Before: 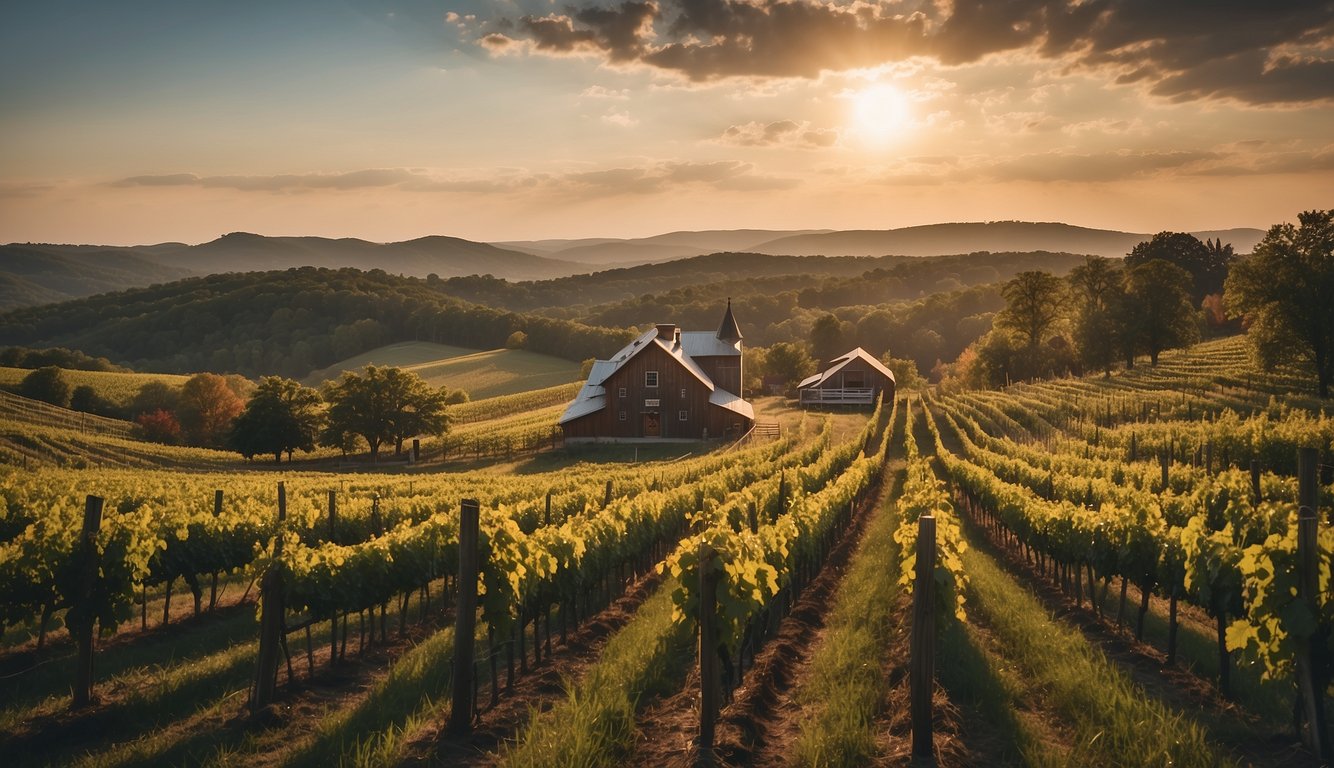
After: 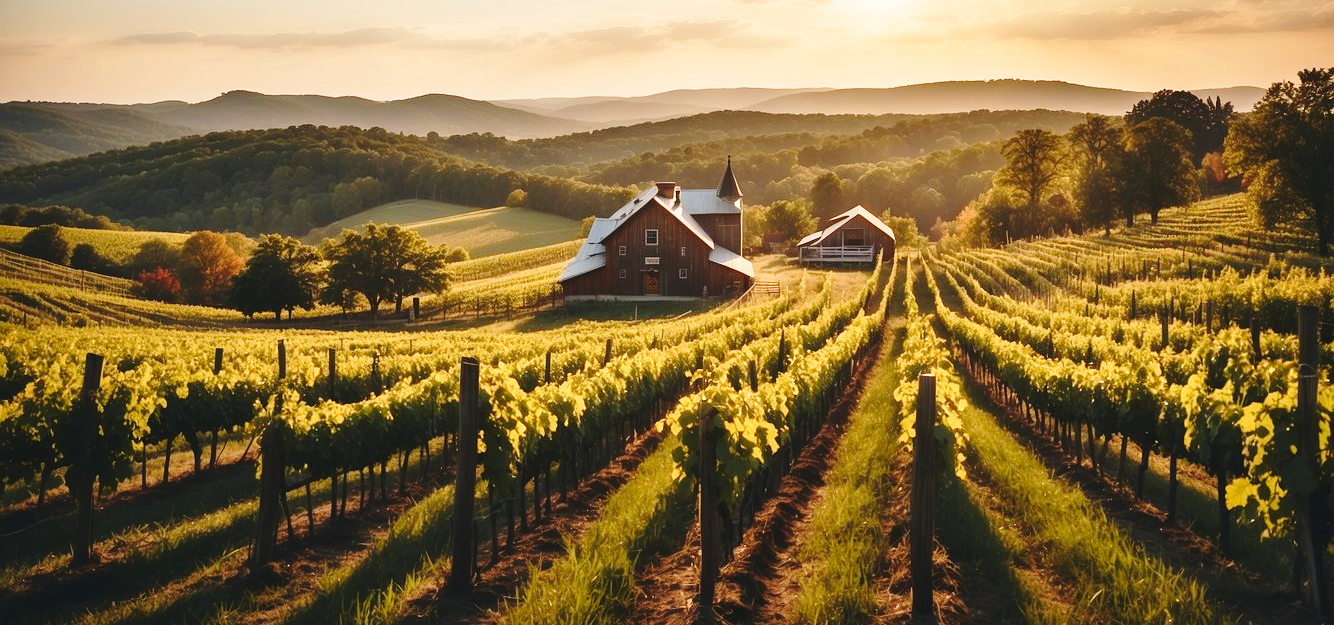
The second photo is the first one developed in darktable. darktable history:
base curve: curves: ch0 [(0, 0) (0.032, 0.037) (0.105, 0.228) (0.435, 0.76) (0.856, 0.983) (1, 1)], preserve colors none
crop and rotate: top 18.507%
